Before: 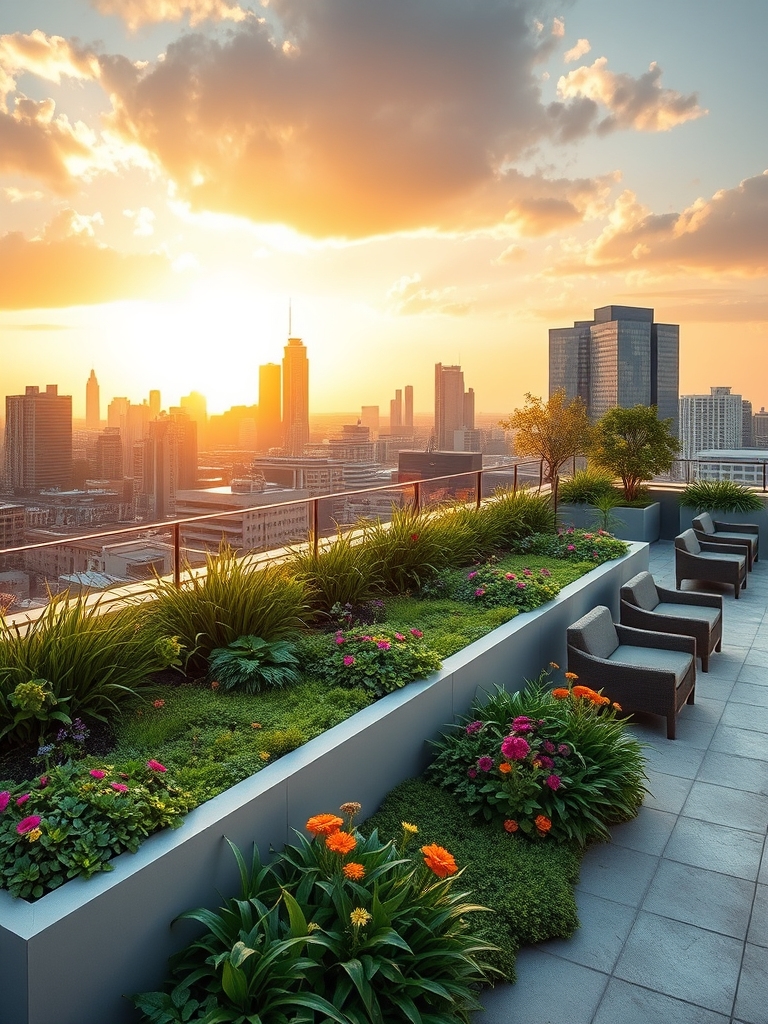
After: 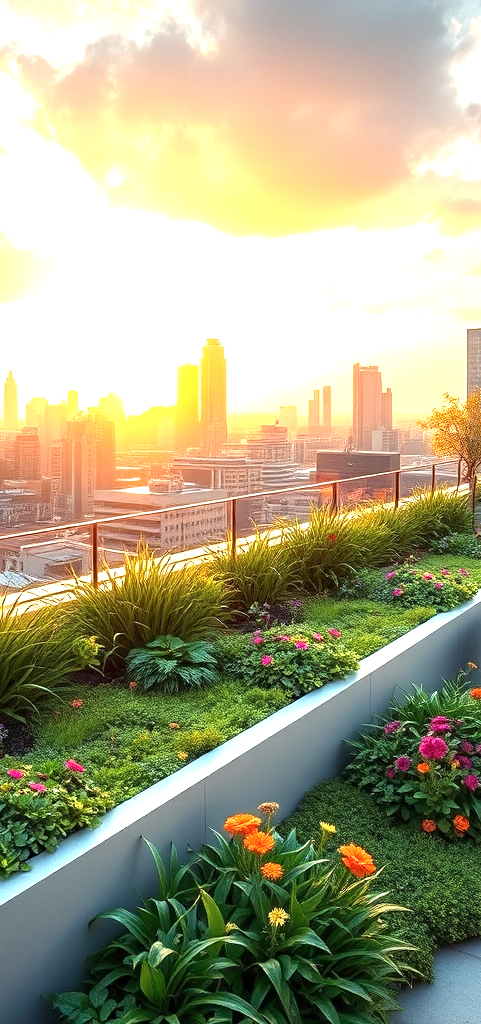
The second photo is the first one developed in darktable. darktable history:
crop: left 10.775%, right 26.575%
exposure: black level correction 0.001, exposure 1.129 EV, compensate highlight preservation false
